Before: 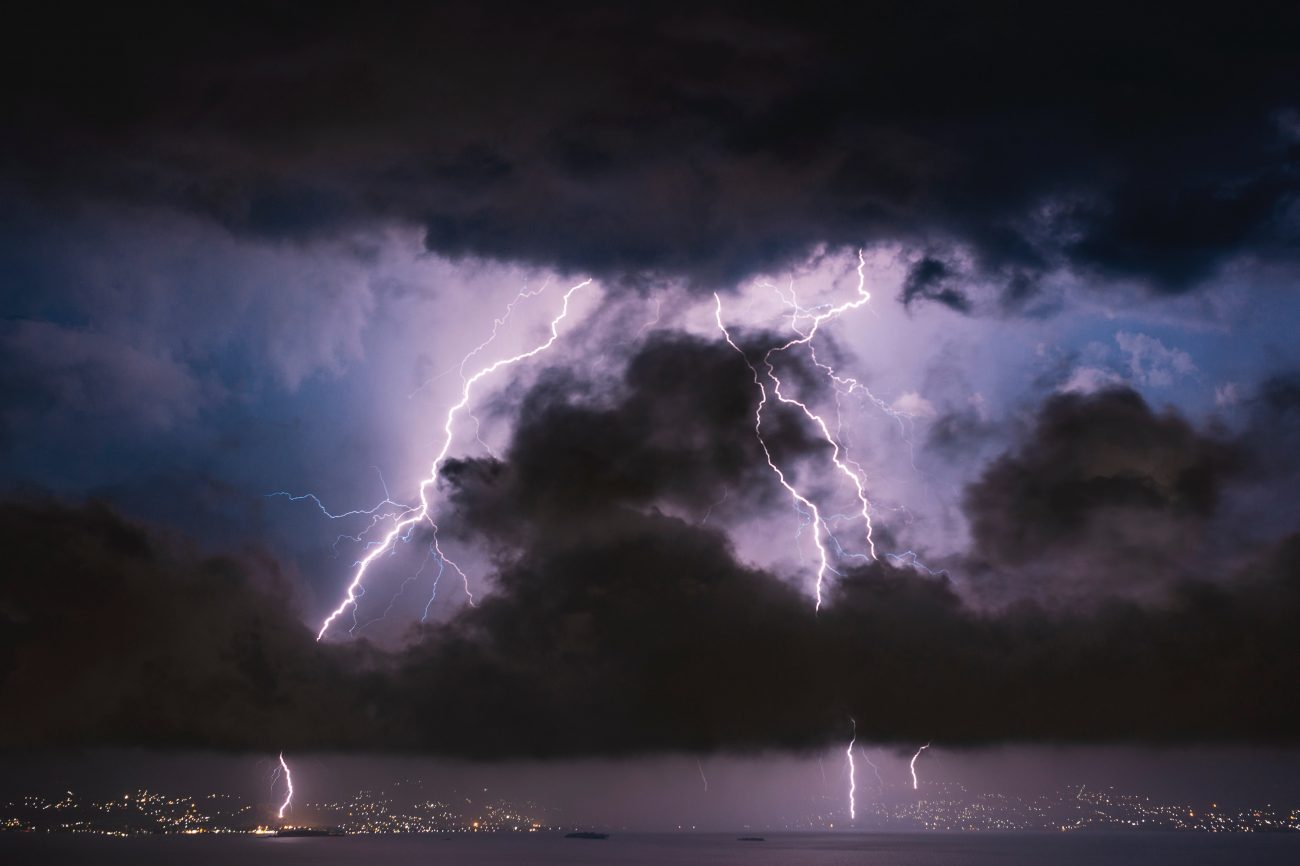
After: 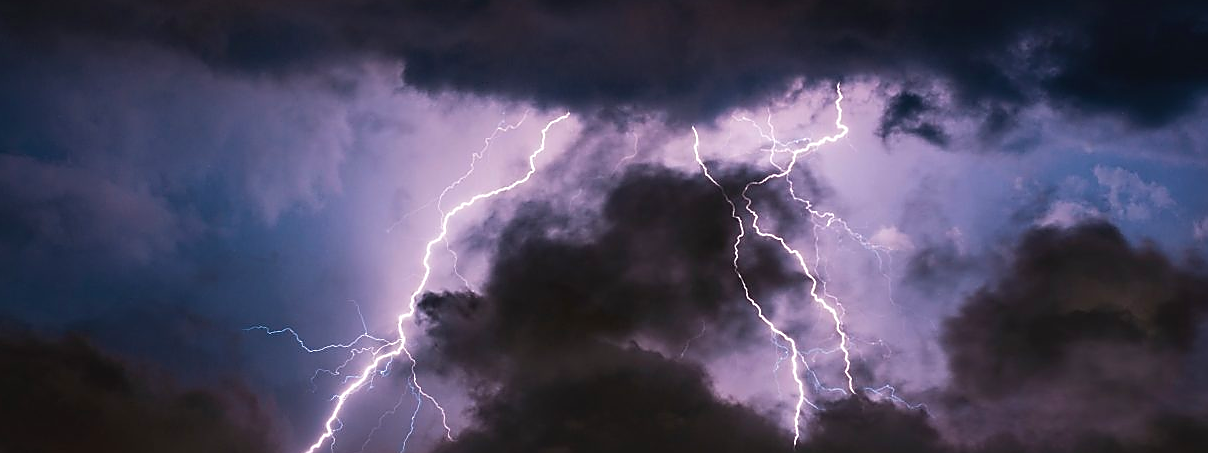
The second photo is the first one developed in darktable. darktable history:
velvia: strength 17%
crop: left 1.744%, top 19.225%, right 5.069%, bottom 28.357%
sharpen: radius 1.4, amount 1.25, threshold 0.7
